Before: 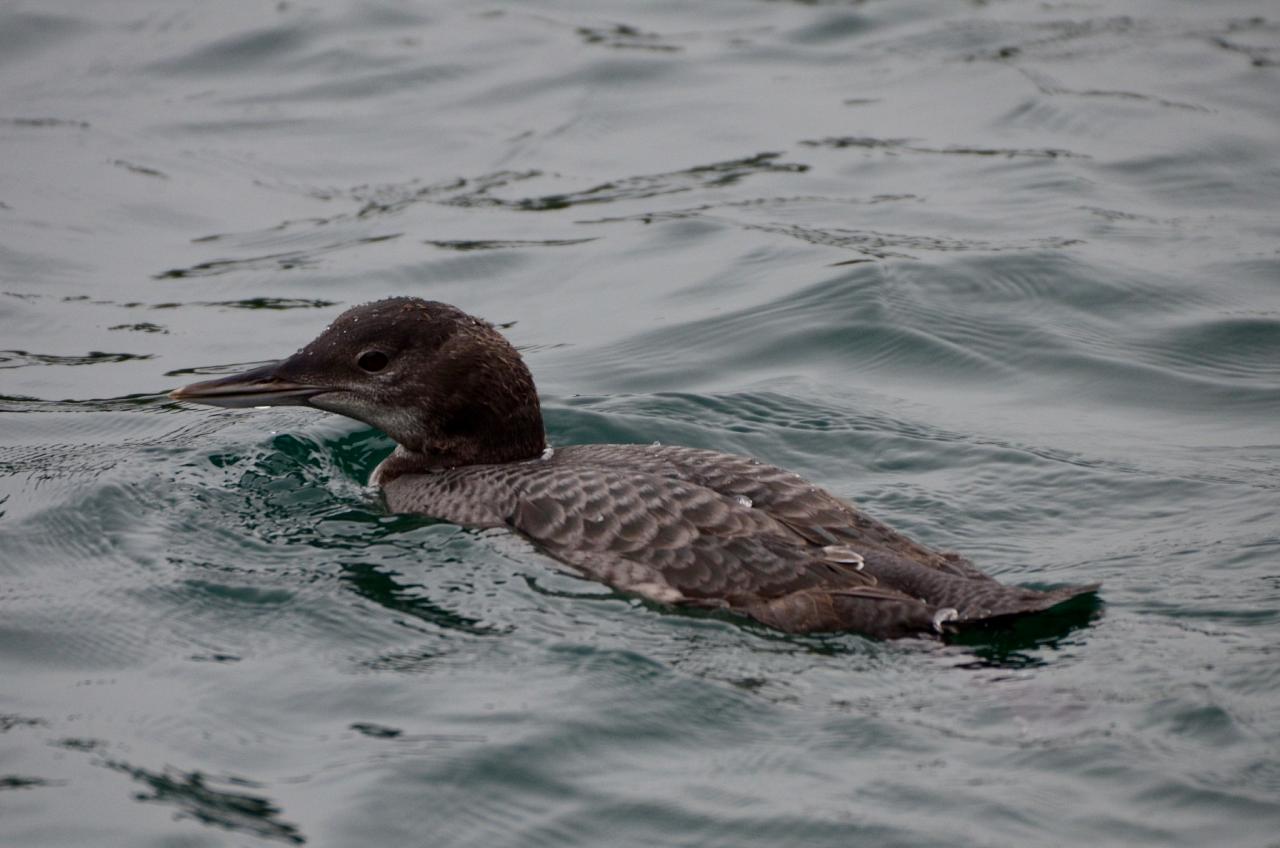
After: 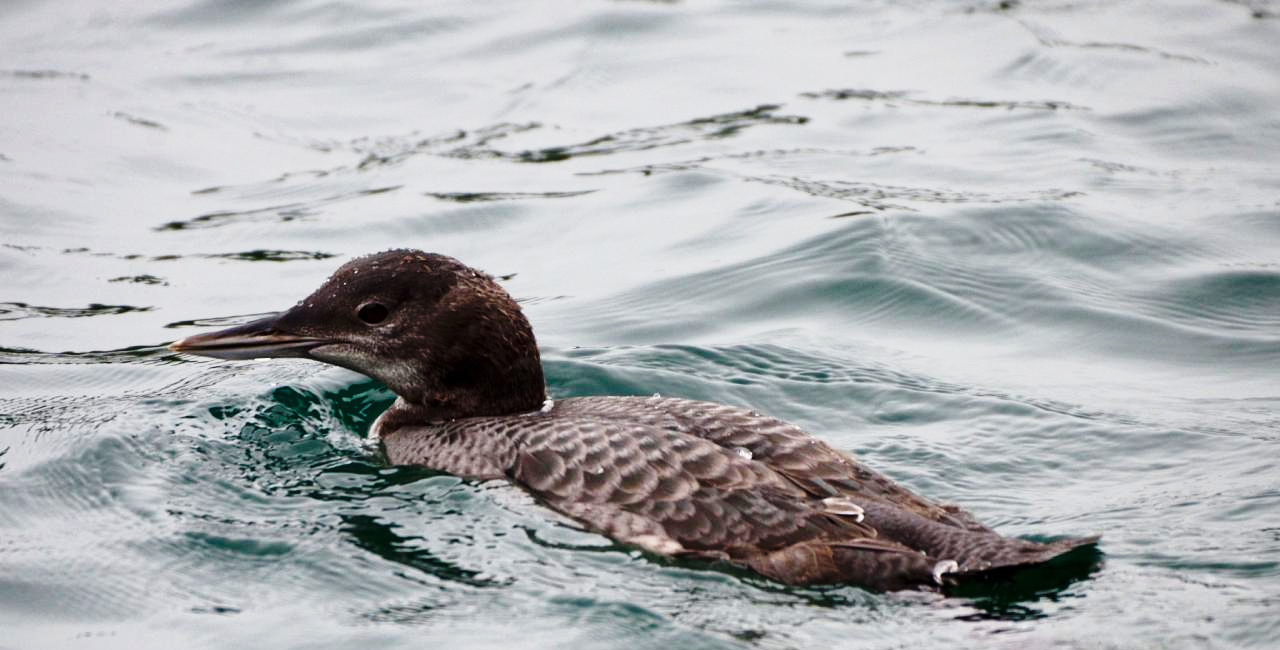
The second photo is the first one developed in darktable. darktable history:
crop: top 5.667%, bottom 17.637%
base curve: curves: ch0 [(0, 0) (0.026, 0.03) (0.109, 0.232) (0.351, 0.748) (0.669, 0.968) (1, 1)], preserve colors none
